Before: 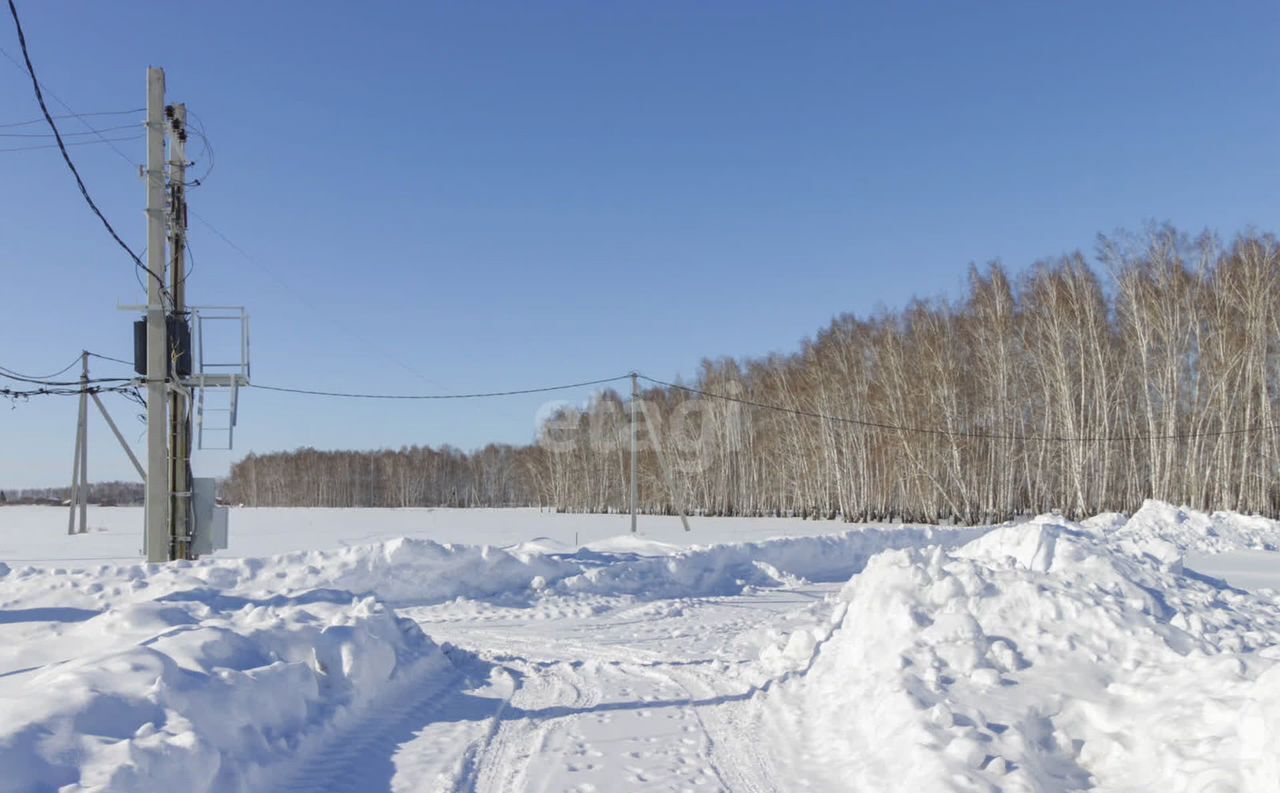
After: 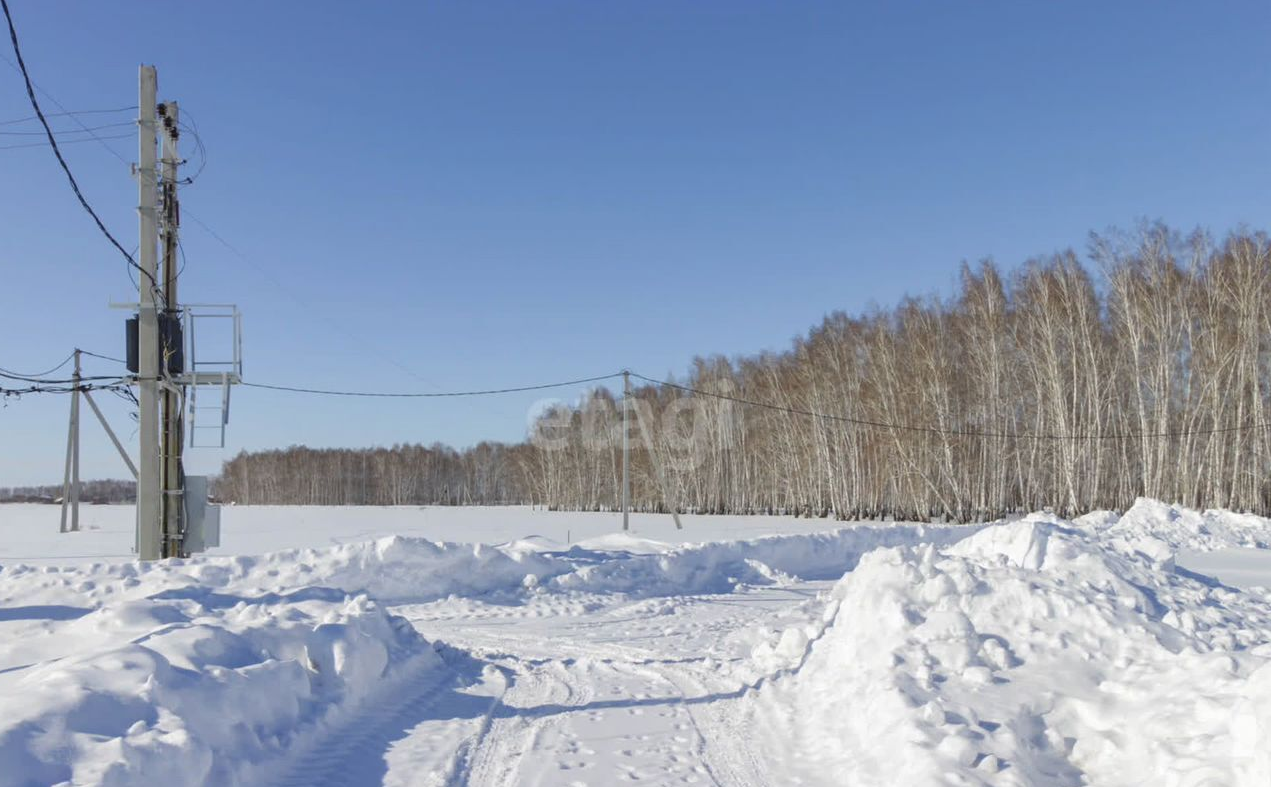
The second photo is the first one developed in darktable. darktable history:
crop and rotate: left 0.632%, top 0.353%, bottom 0.333%
